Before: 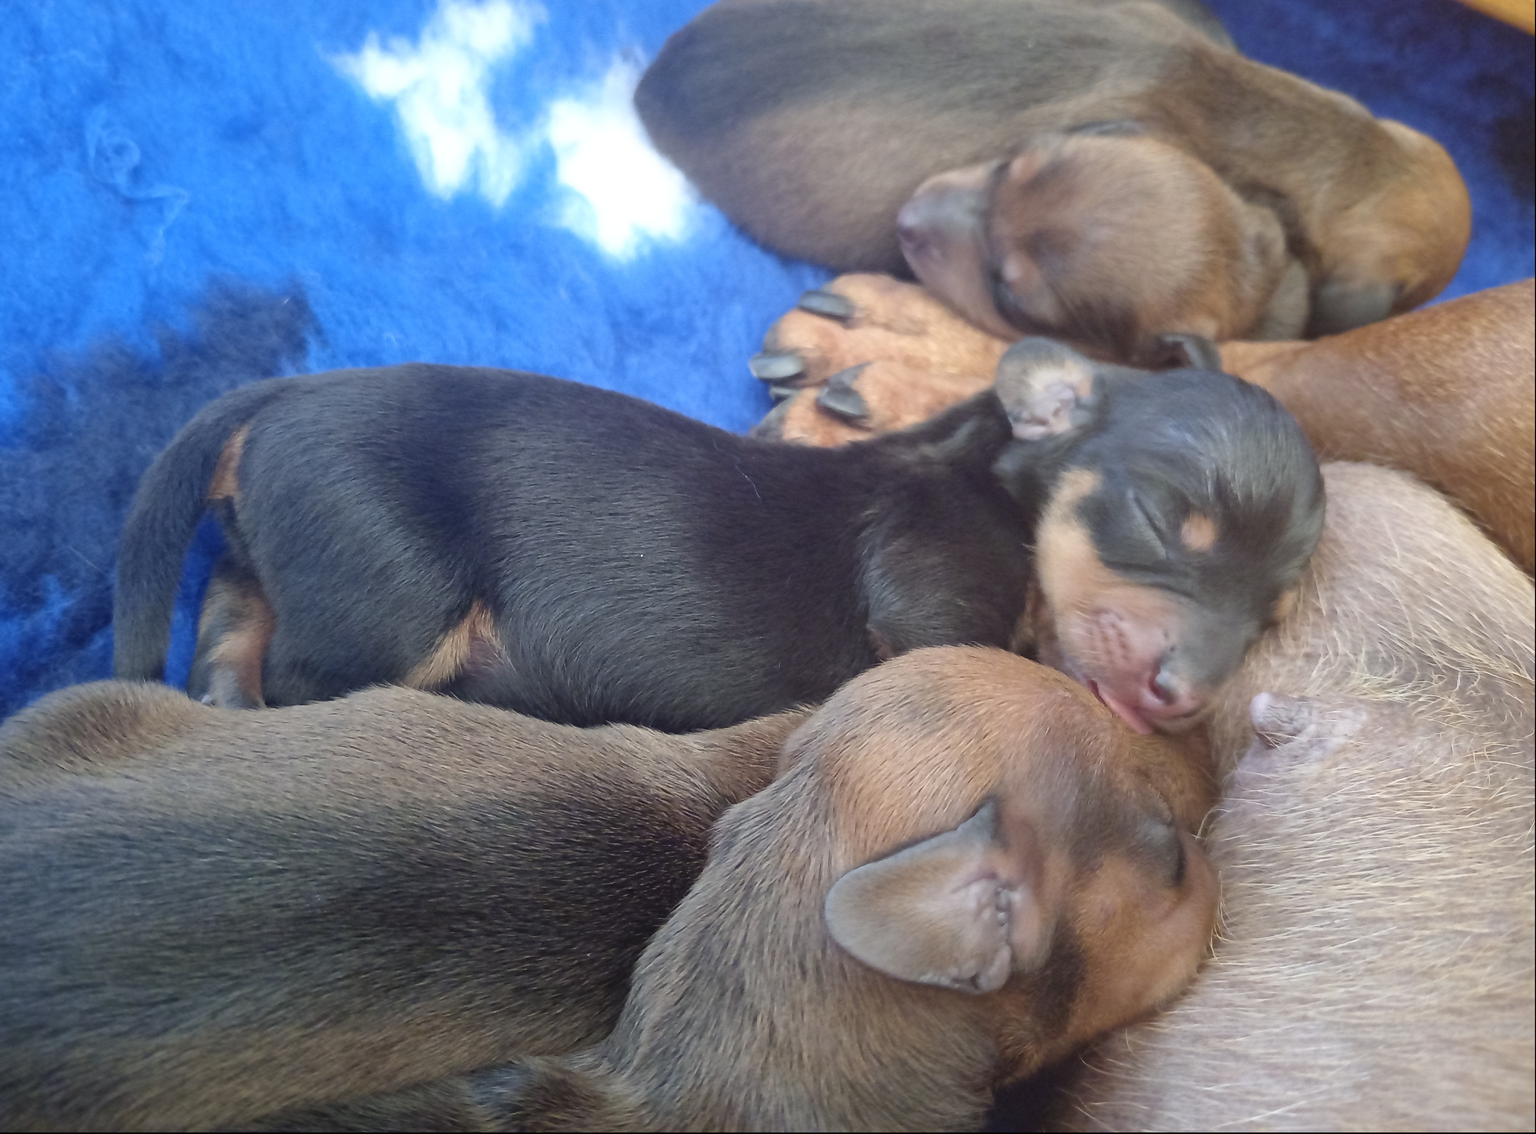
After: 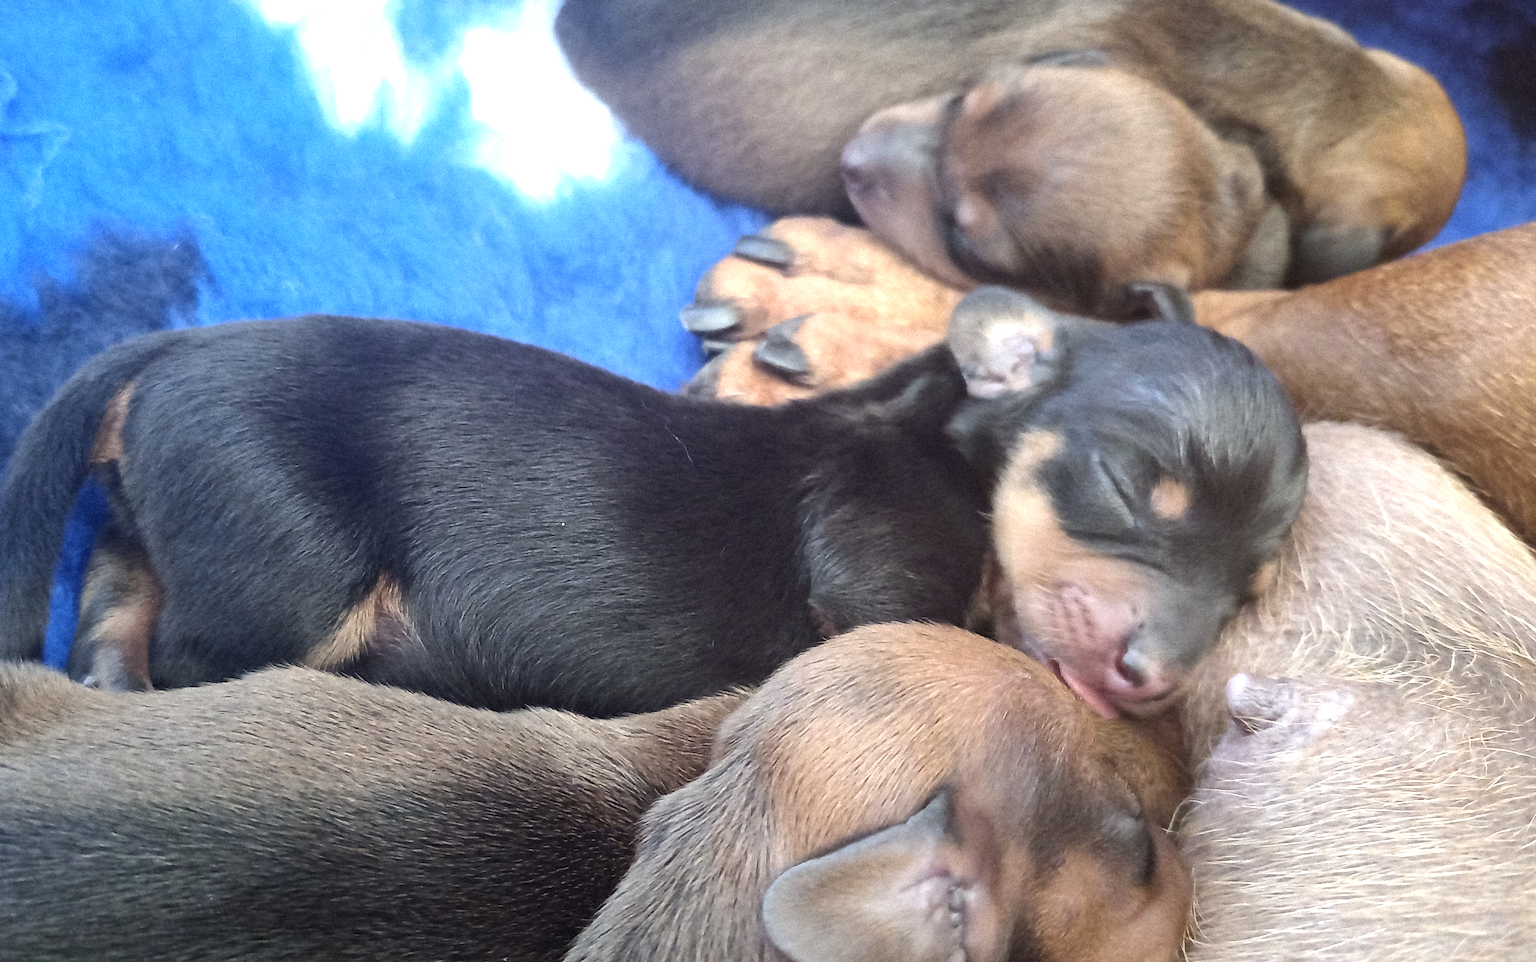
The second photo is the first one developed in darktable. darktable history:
crop: left 8.155%, top 6.611%, bottom 15.385%
grain: mid-tones bias 0%
tone equalizer: -8 EV -0.75 EV, -7 EV -0.7 EV, -6 EV -0.6 EV, -5 EV -0.4 EV, -3 EV 0.4 EV, -2 EV 0.6 EV, -1 EV 0.7 EV, +0 EV 0.75 EV, edges refinement/feathering 500, mask exposure compensation -1.57 EV, preserve details no
